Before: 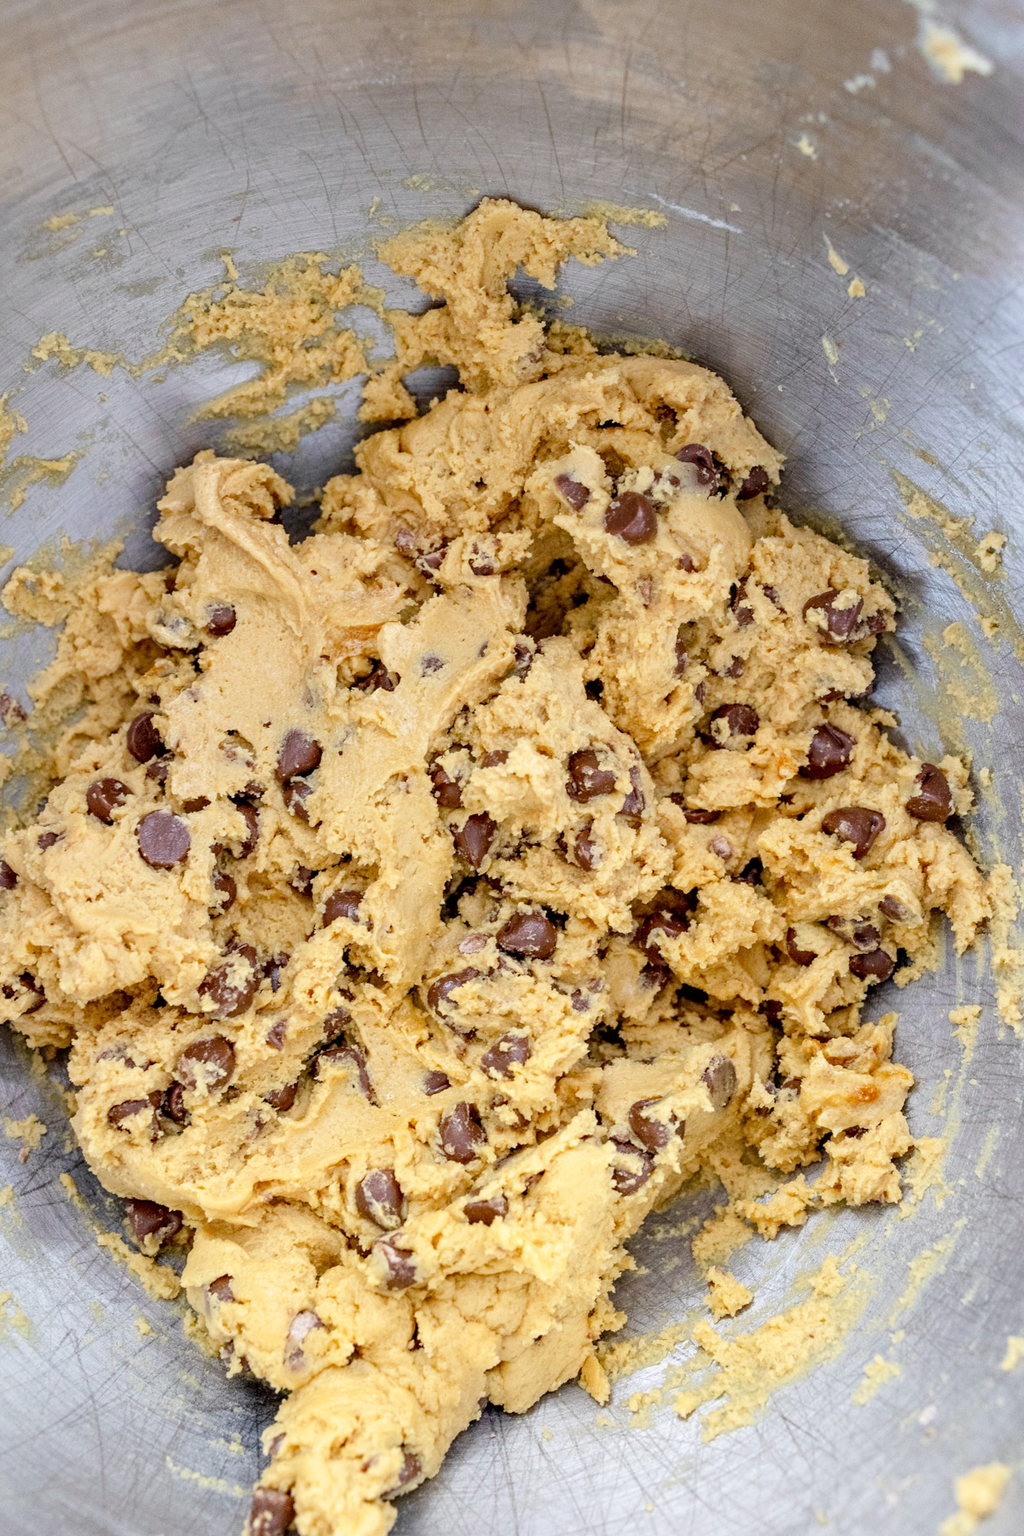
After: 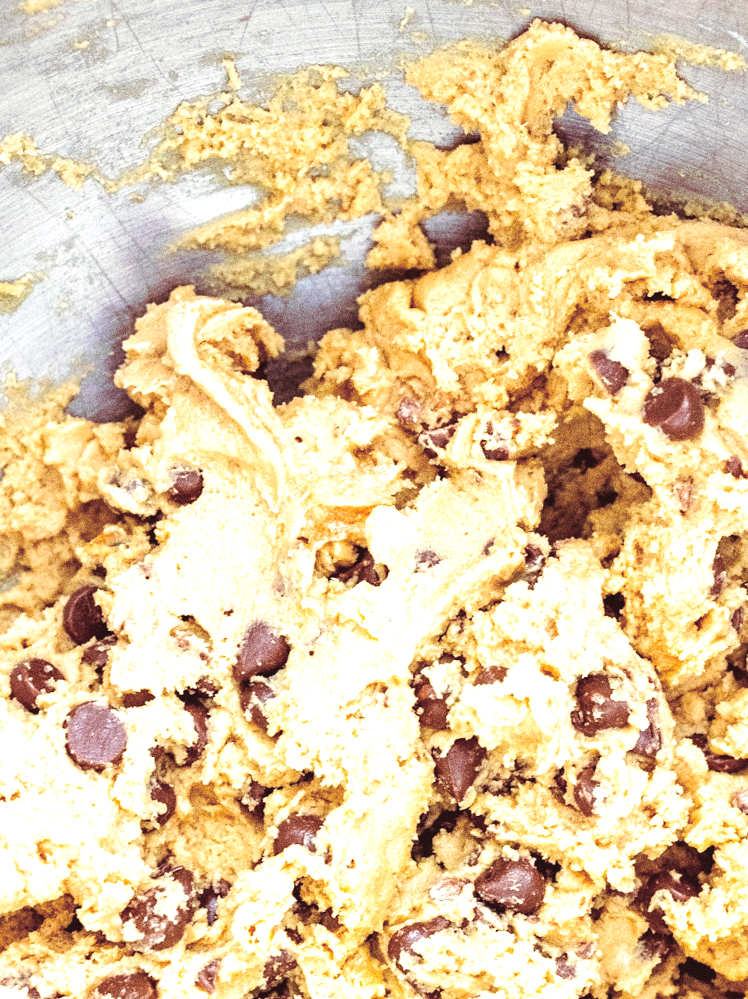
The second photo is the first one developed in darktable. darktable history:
grain: coarseness 0.09 ISO, strength 40%
split-toning: on, module defaults
exposure: black level correction -0.005, exposure 1.002 EV, compensate highlight preservation false
crop and rotate: angle -4.99°, left 2.122%, top 6.945%, right 27.566%, bottom 30.519%
